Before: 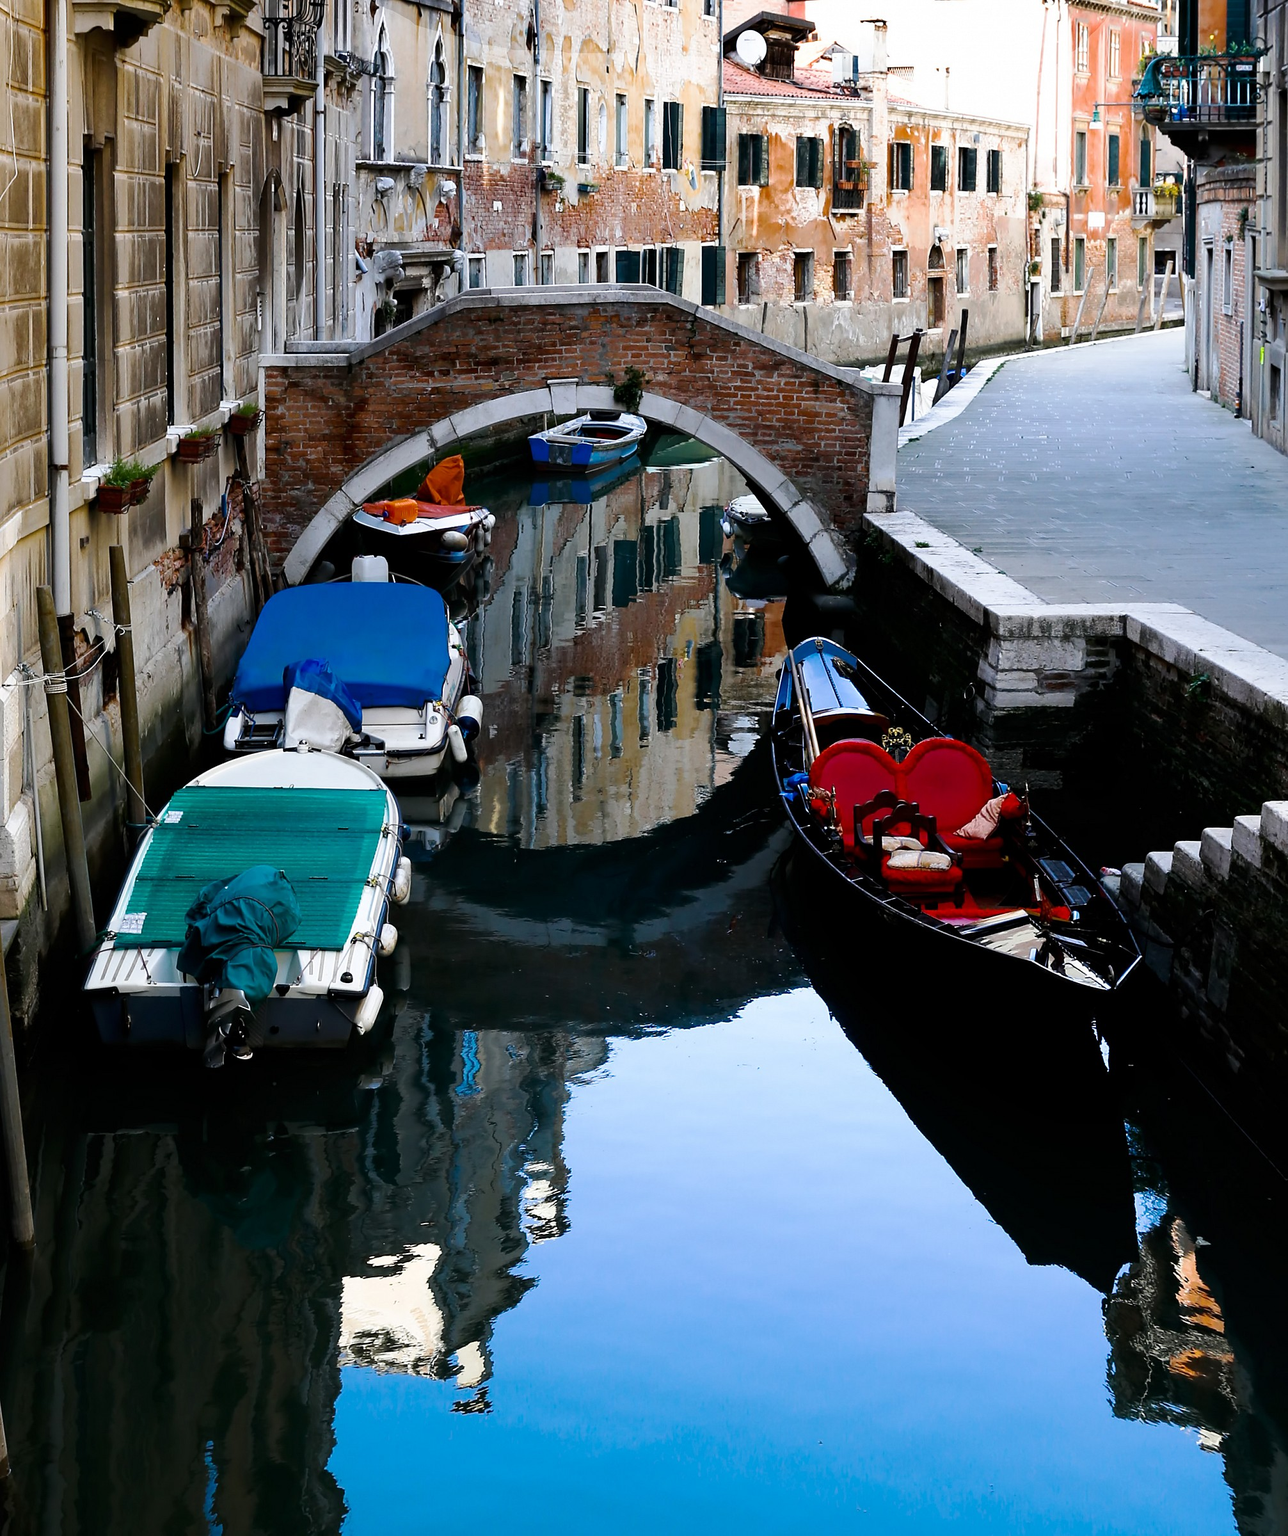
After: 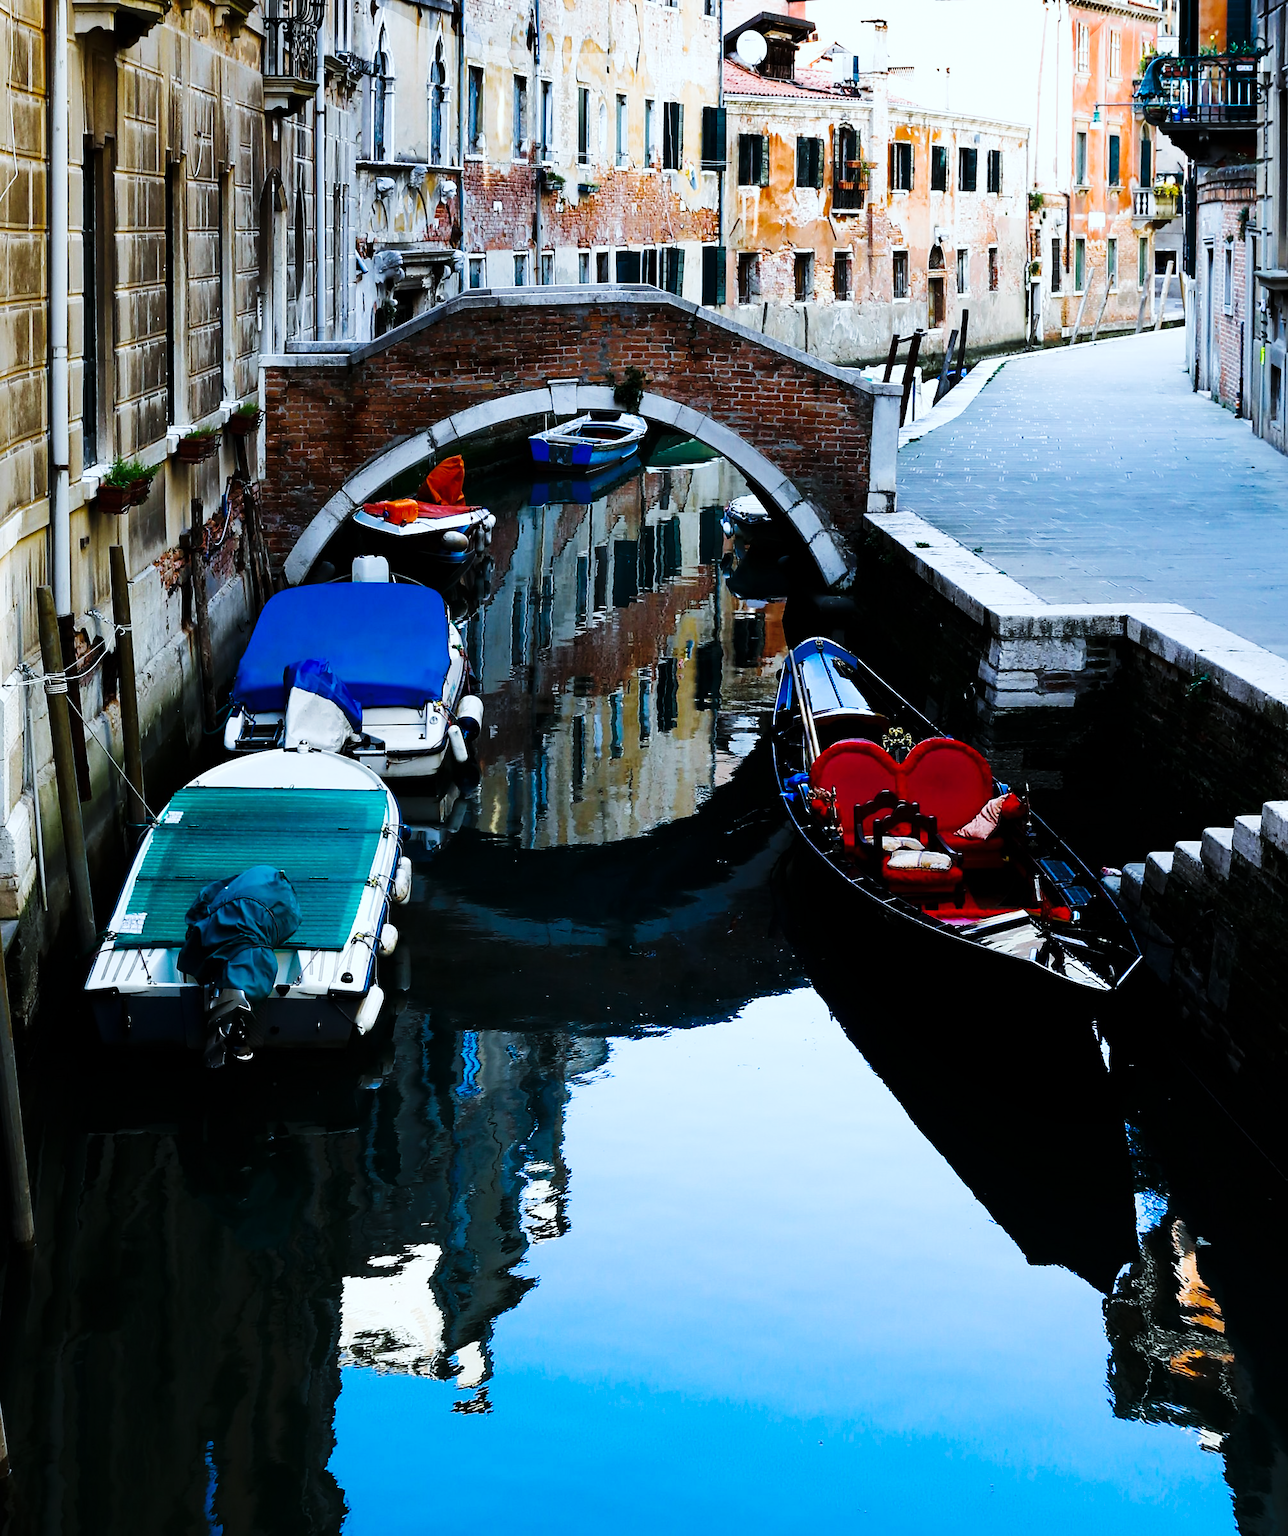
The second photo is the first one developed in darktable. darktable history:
tone curve: curves: ch0 [(0, 0) (0.195, 0.109) (0.751, 0.848) (1, 1)], preserve colors none
color calibration: illuminant Planckian (black body), x 0.368, y 0.361, temperature 4277.79 K
tone equalizer: edges refinement/feathering 500, mask exposure compensation -1.57 EV, preserve details no
